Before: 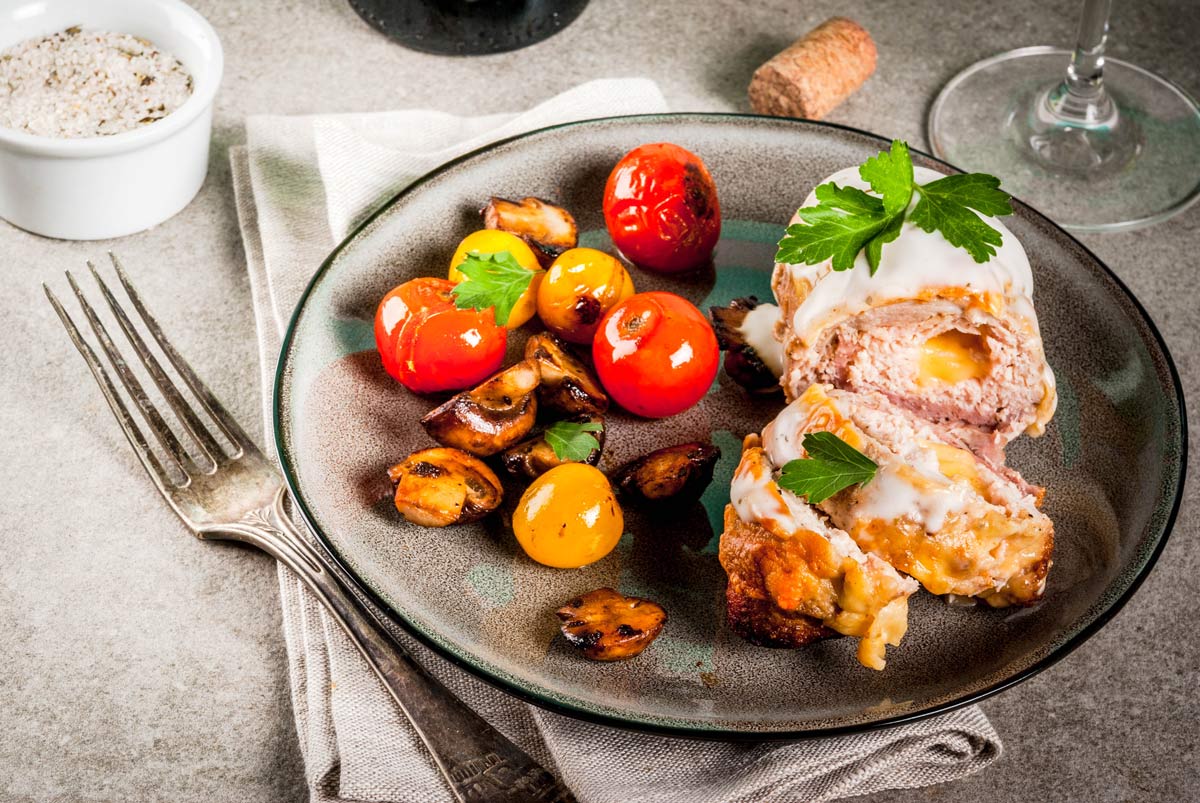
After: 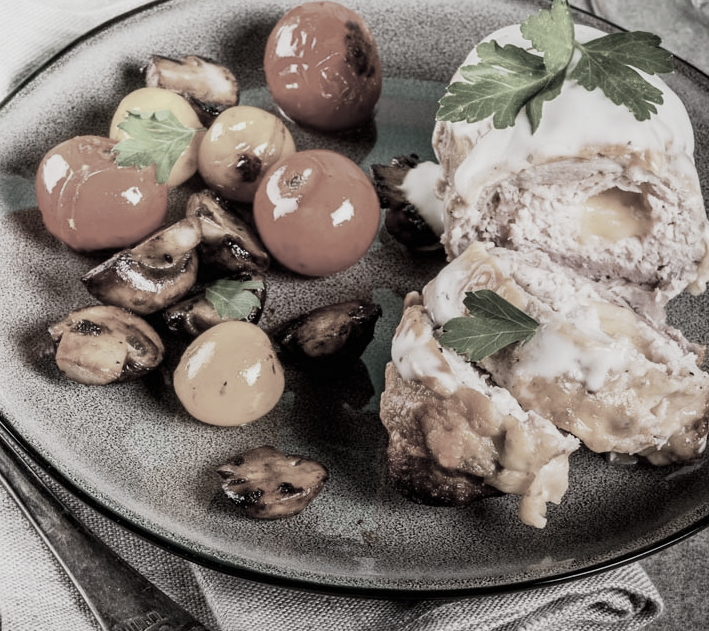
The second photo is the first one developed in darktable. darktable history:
color correction: saturation 0.2
crop and rotate: left 28.256%, top 17.734%, right 12.656%, bottom 3.573%
sigmoid: contrast 1.22, skew 0.65
